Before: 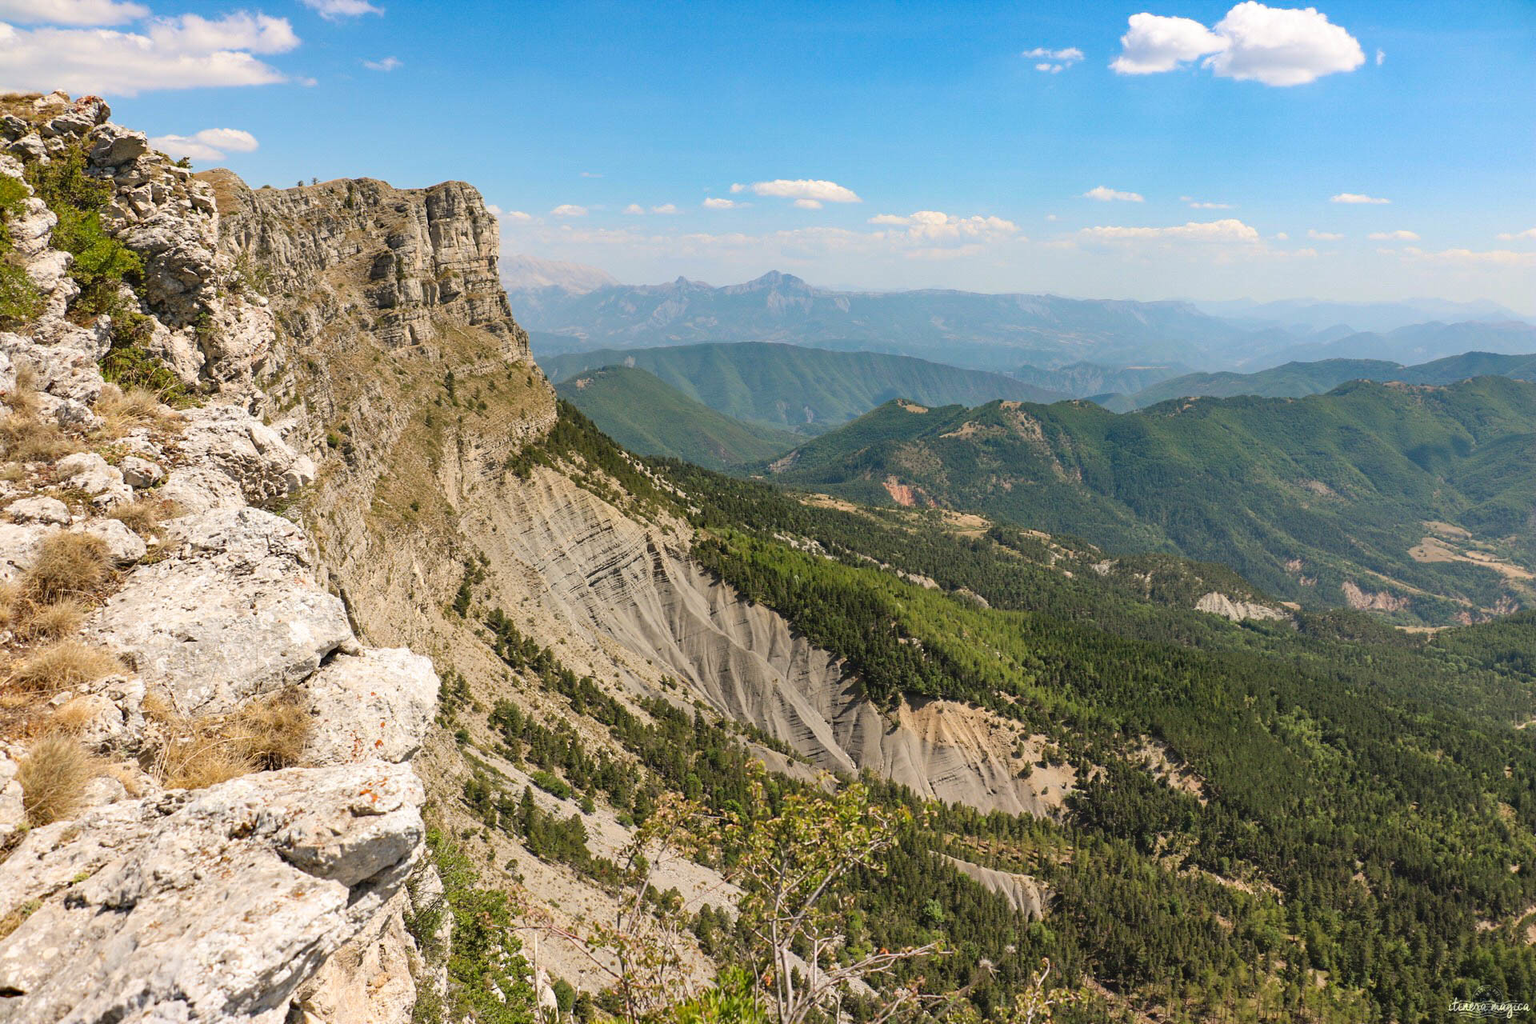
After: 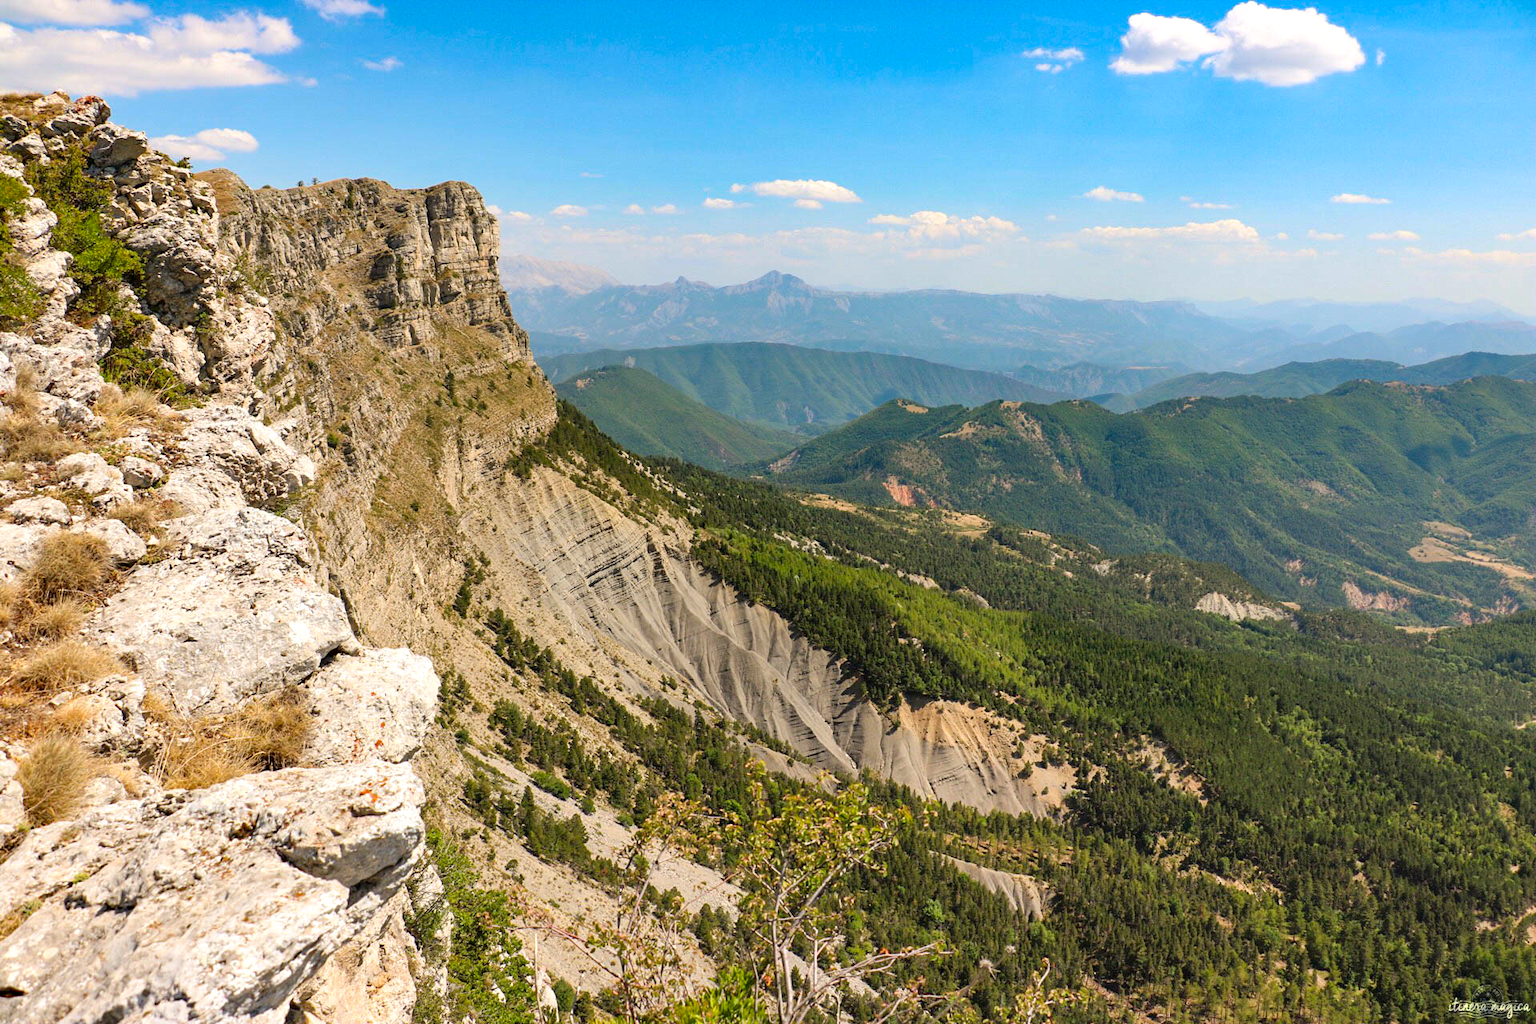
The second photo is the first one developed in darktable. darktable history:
contrast equalizer: octaves 7, y [[0.6 ×6], [0.55 ×6], [0 ×6], [0 ×6], [0 ×6]], mix 0.156
exposure: exposure 0.085 EV, compensate exposure bias true, compensate highlight preservation false
contrast brightness saturation: saturation 0.185
